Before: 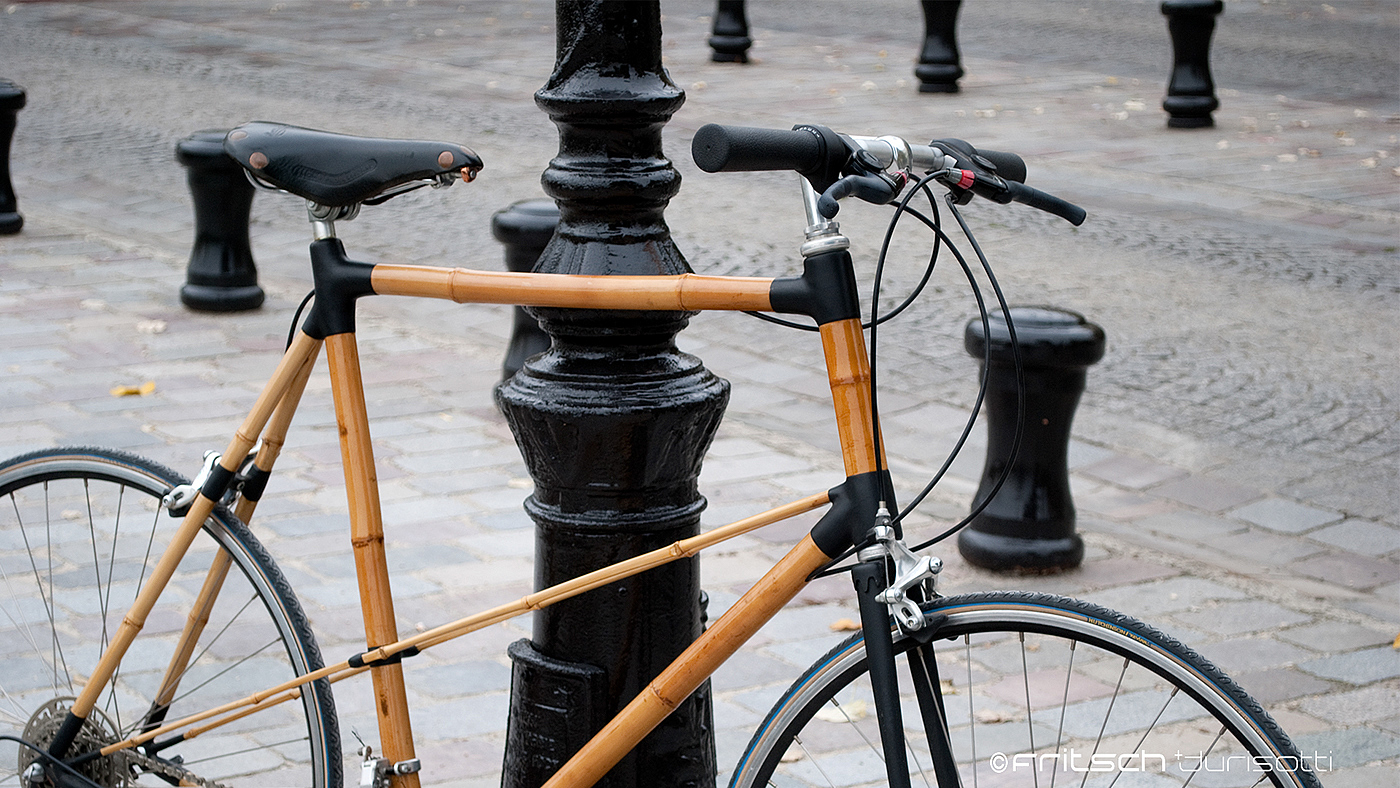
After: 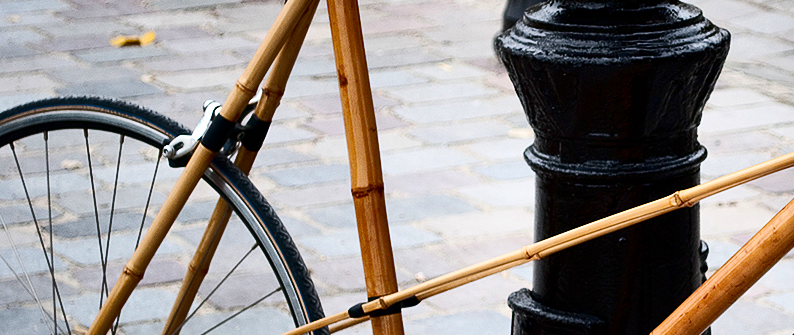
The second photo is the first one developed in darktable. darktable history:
contrast brightness saturation: contrast 0.301, brightness -0.076, saturation 0.169
crop: top 44.436%, right 43.215%, bottom 12.999%
shadows and highlights: radius 109.52, shadows 40.83, highlights -71.81, low approximation 0.01, soften with gaussian
